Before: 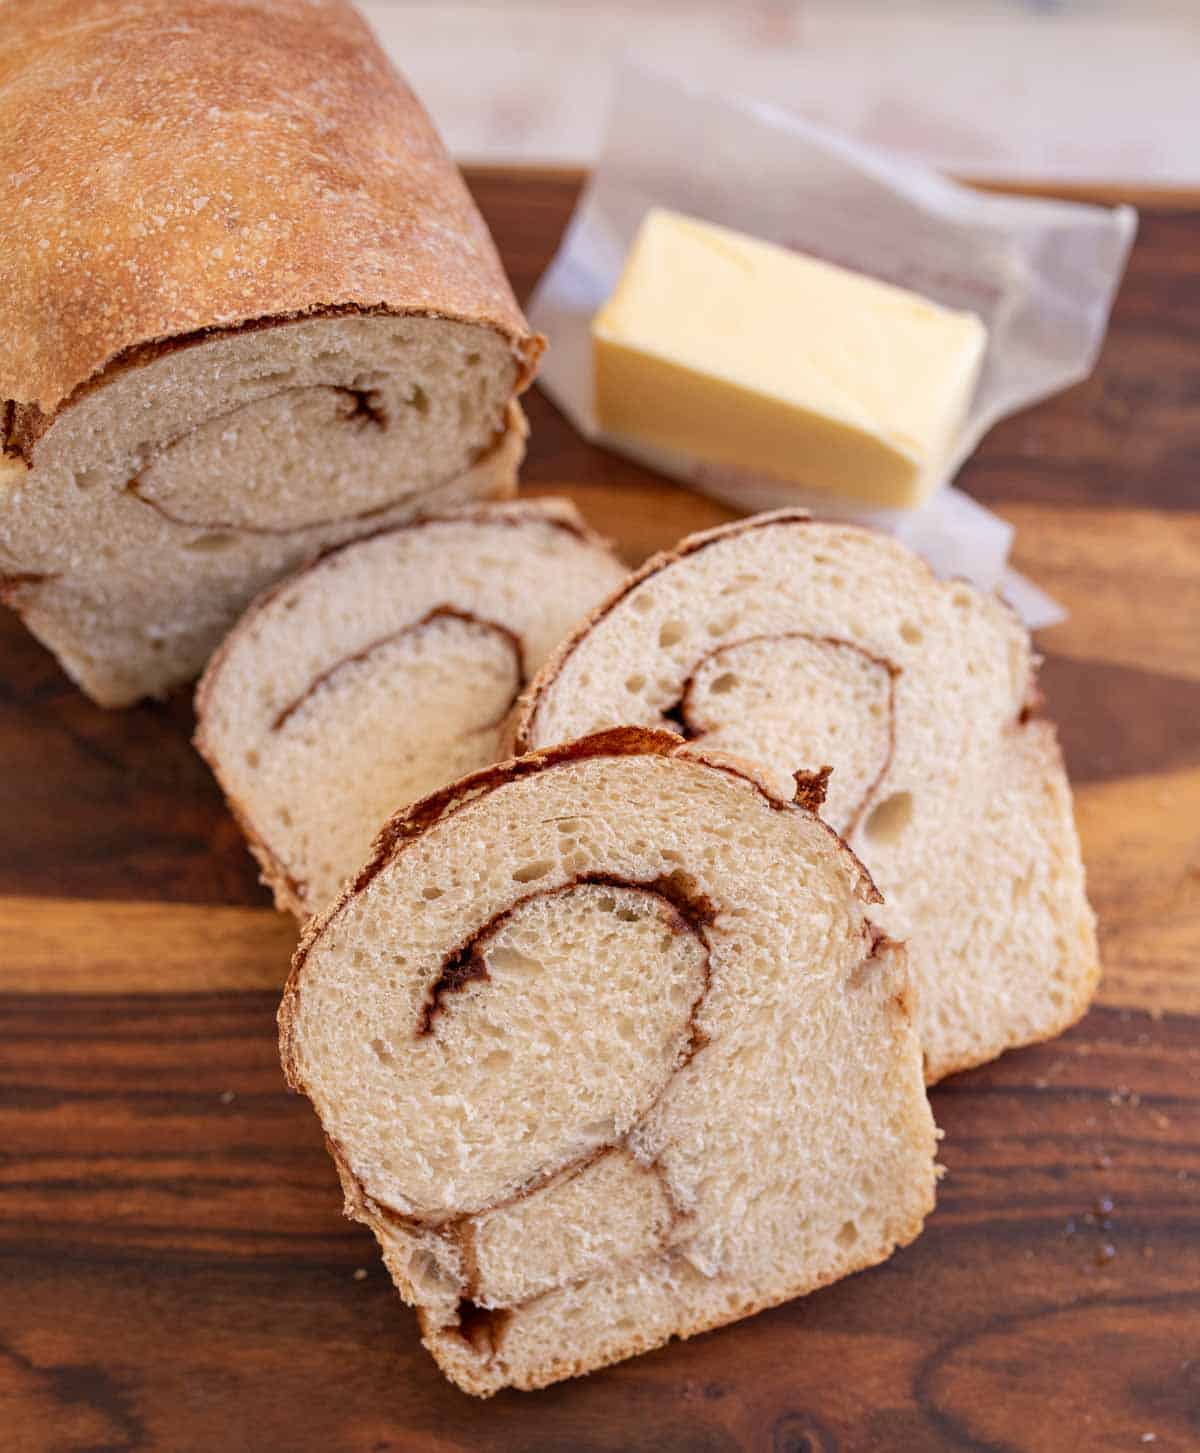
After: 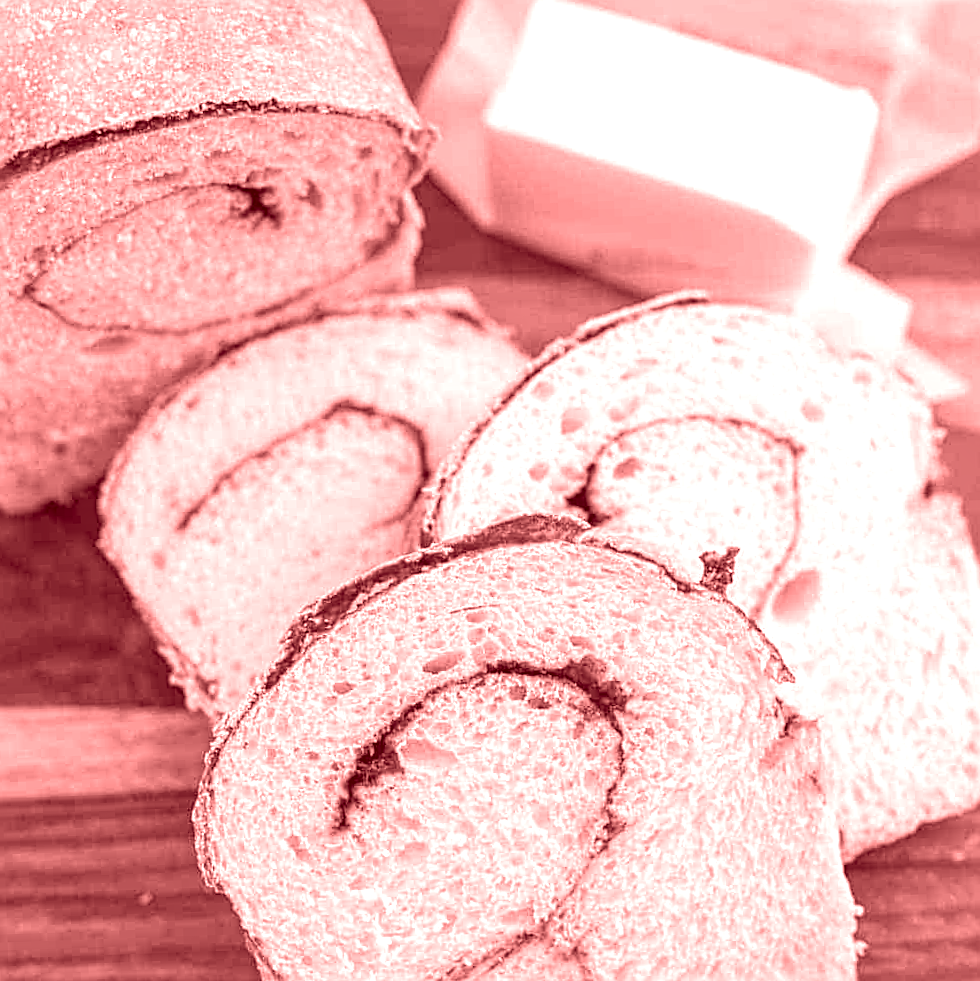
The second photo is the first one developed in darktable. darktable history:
colorize: saturation 60%, source mix 100%
rotate and perspective: rotation -2°, crop left 0.022, crop right 0.978, crop top 0.049, crop bottom 0.951
crop: left 7.856%, top 11.836%, right 10.12%, bottom 15.387%
sharpen: radius 2.543, amount 0.636
tone equalizer: on, module defaults
exposure: exposure 0.485 EV, compensate highlight preservation false
local contrast: on, module defaults
